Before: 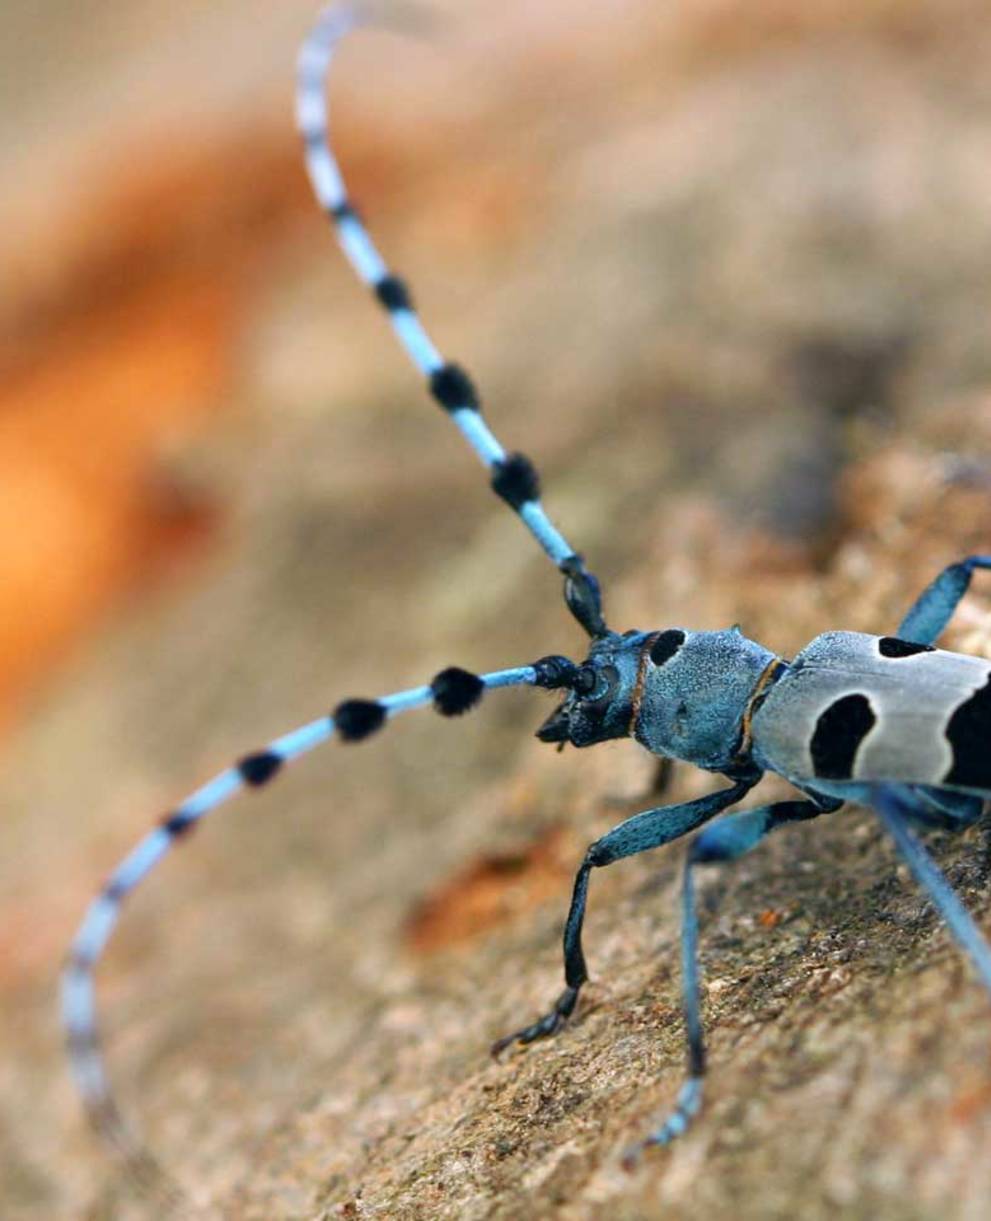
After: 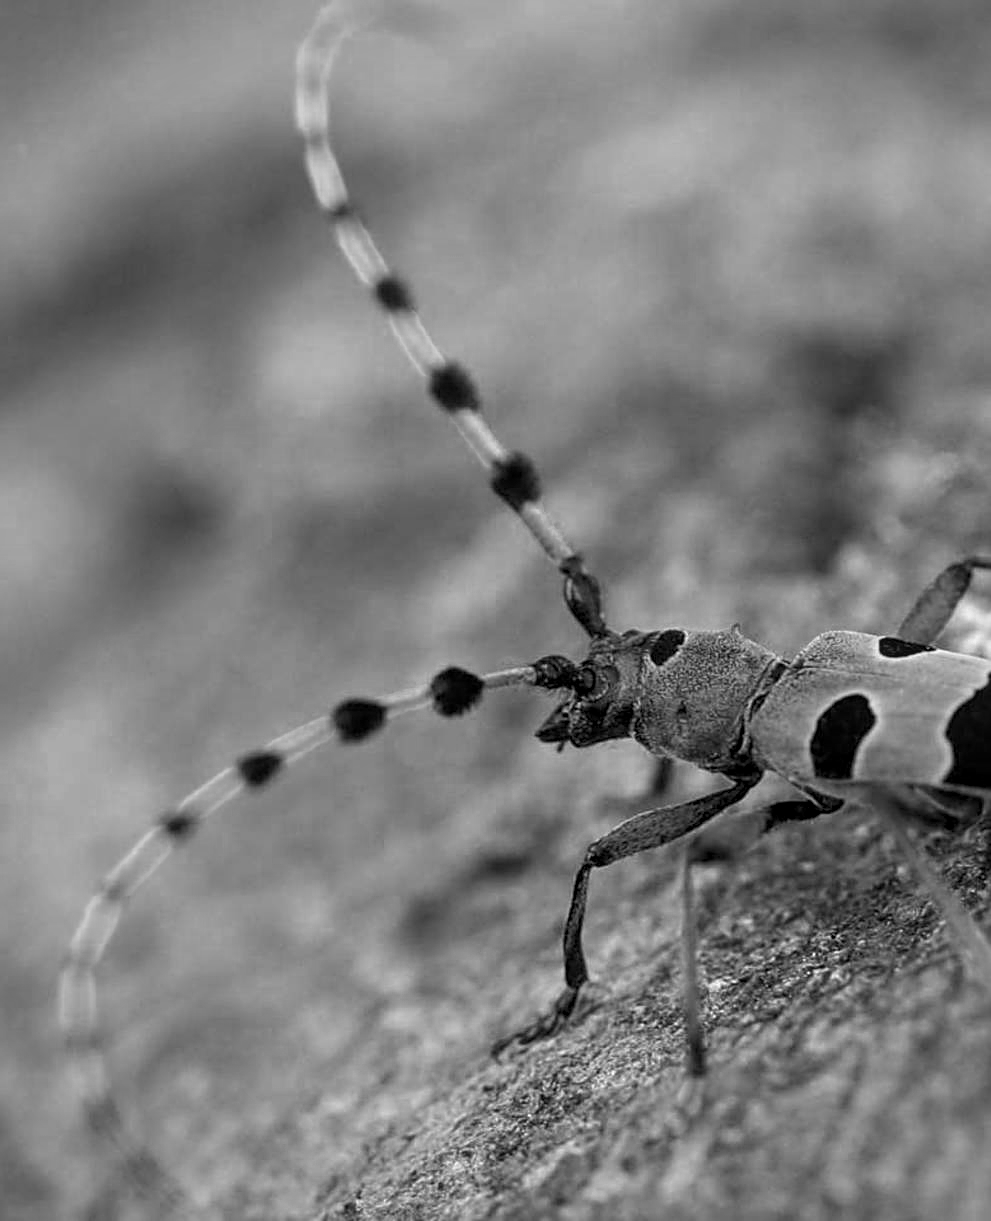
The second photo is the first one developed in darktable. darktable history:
rgb levels: mode RGB, independent channels, levels [[0, 0.474, 1], [0, 0.5, 1], [0, 0.5, 1]]
exposure: exposure -0.157 EV, compensate highlight preservation false
white balance: red 0.976, blue 1.04
vignetting: fall-off radius 60.92%
local contrast: on, module defaults
sharpen: on, module defaults
monochrome: a 16.06, b 15.48, size 1
color zones: curves: ch0 [(0.002, 0.593) (0.143, 0.417) (0.285, 0.541) (0.455, 0.289) (0.608, 0.327) (0.727, 0.283) (0.869, 0.571) (1, 0.603)]; ch1 [(0, 0) (0.143, 0) (0.286, 0) (0.429, 0) (0.571, 0) (0.714, 0) (0.857, 0)]
